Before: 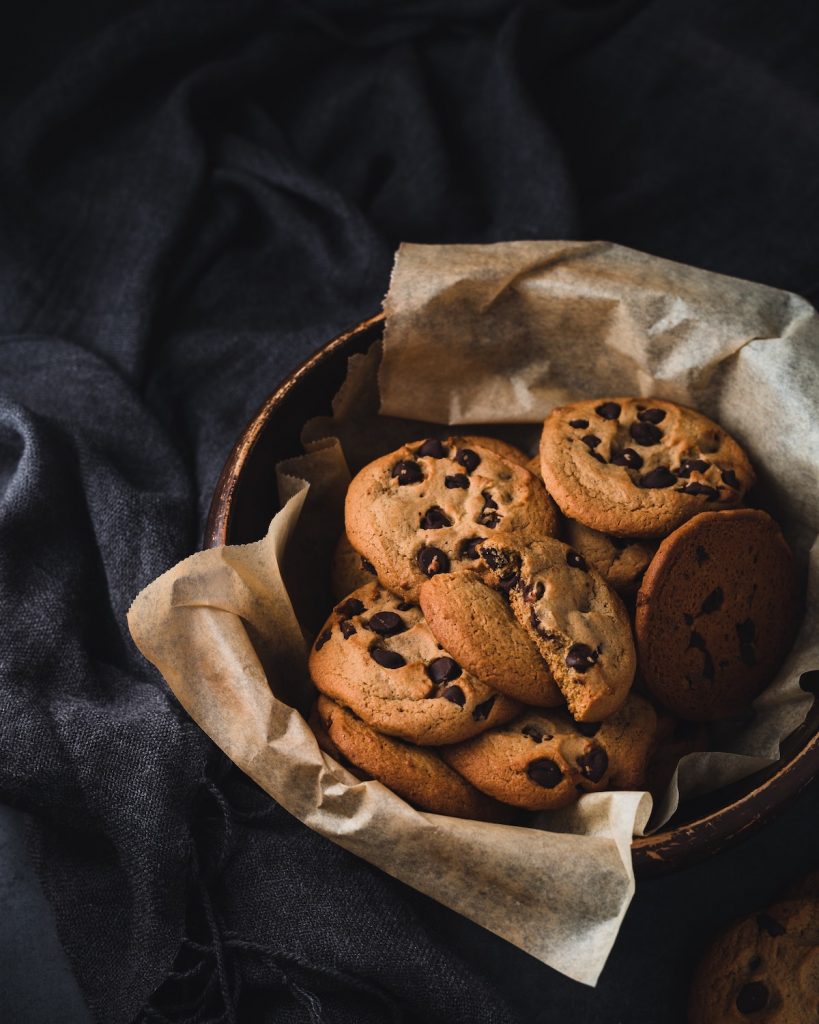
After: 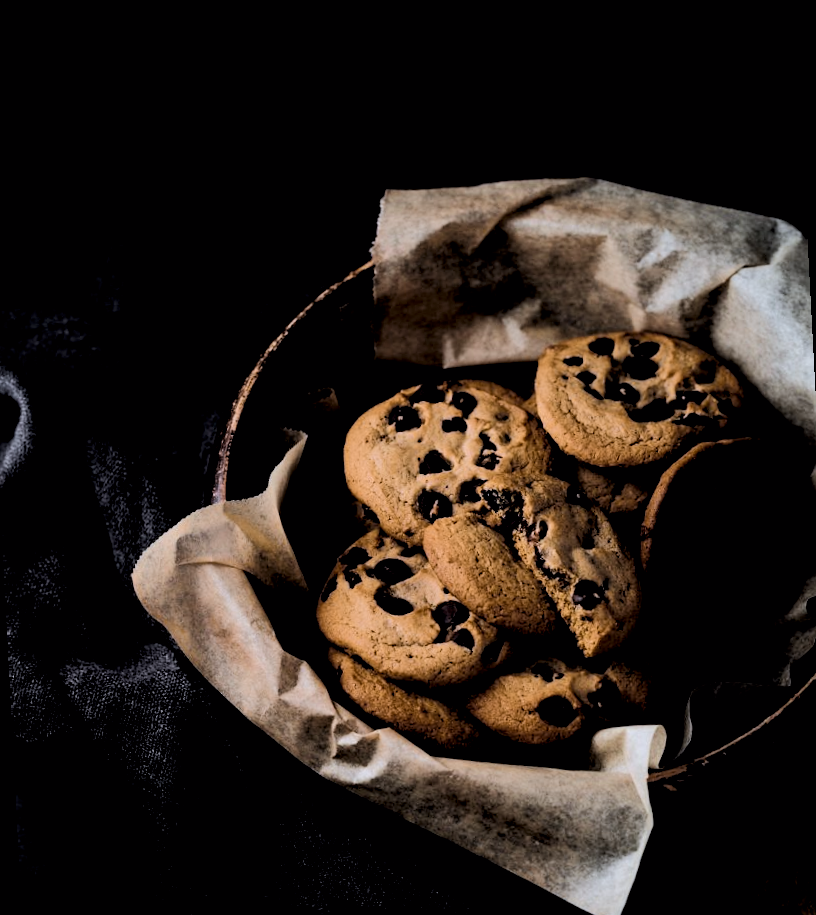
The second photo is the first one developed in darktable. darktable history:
rgb levels: levels [[0.034, 0.472, 0.904], [0, 0.5, 1], [0, 0.5, 1]]
rotate and perspective: rotation -3°, crop left 0.031, crop right 0.968, crop top 0.07, crop bottom 0.93
white balance: red 0.954, blue 1.079
tone curve: curves: ch0 [(0, 0) (0.052, 0.018) (0.236, 0.207) (0.41, 0.417) (0.485, 0.518) (0.54, 0.584) (0.625, 0.666) (0.845, 0.828) (0.994, 0.964)]; ch1 [(0, 0.055) (0.15, 0.117) (0.317, 0.34) (0.382, 0.408) (0.434, 0.441) (0.472, 0.479) (0.498, 0.501) (0.557, 0.558) (0.616, 0.59) (0.739, 0.7) (0.873, 0.857) (1, 0.928)]; ch2 [(0, 0) (0.352, 0.403) (0.447, 0.466) (0.482, 0.482) (0.528, 0.526) (0.586, 0.577) (0.618, 0.621) (0.785, 0.747) (1, 1)], color space Lab, independent channels, preserve colors none
